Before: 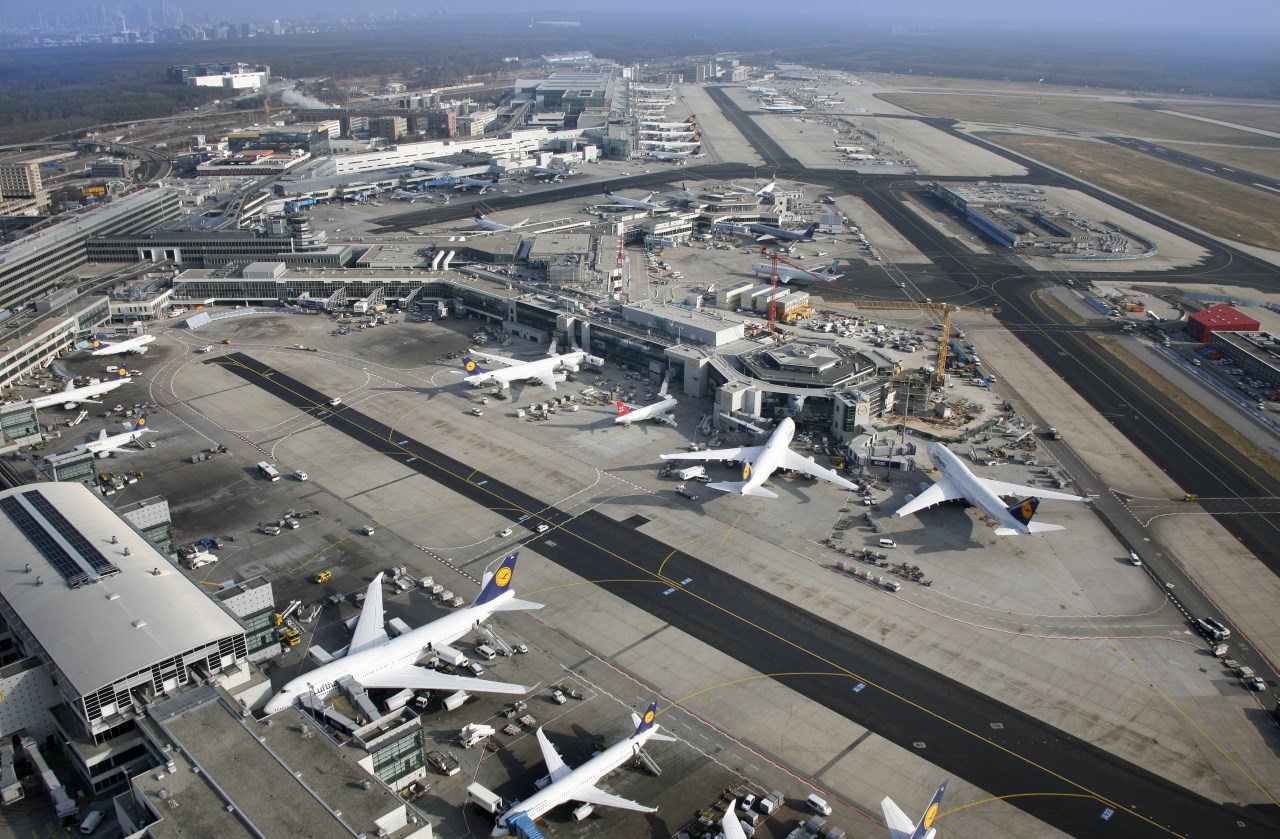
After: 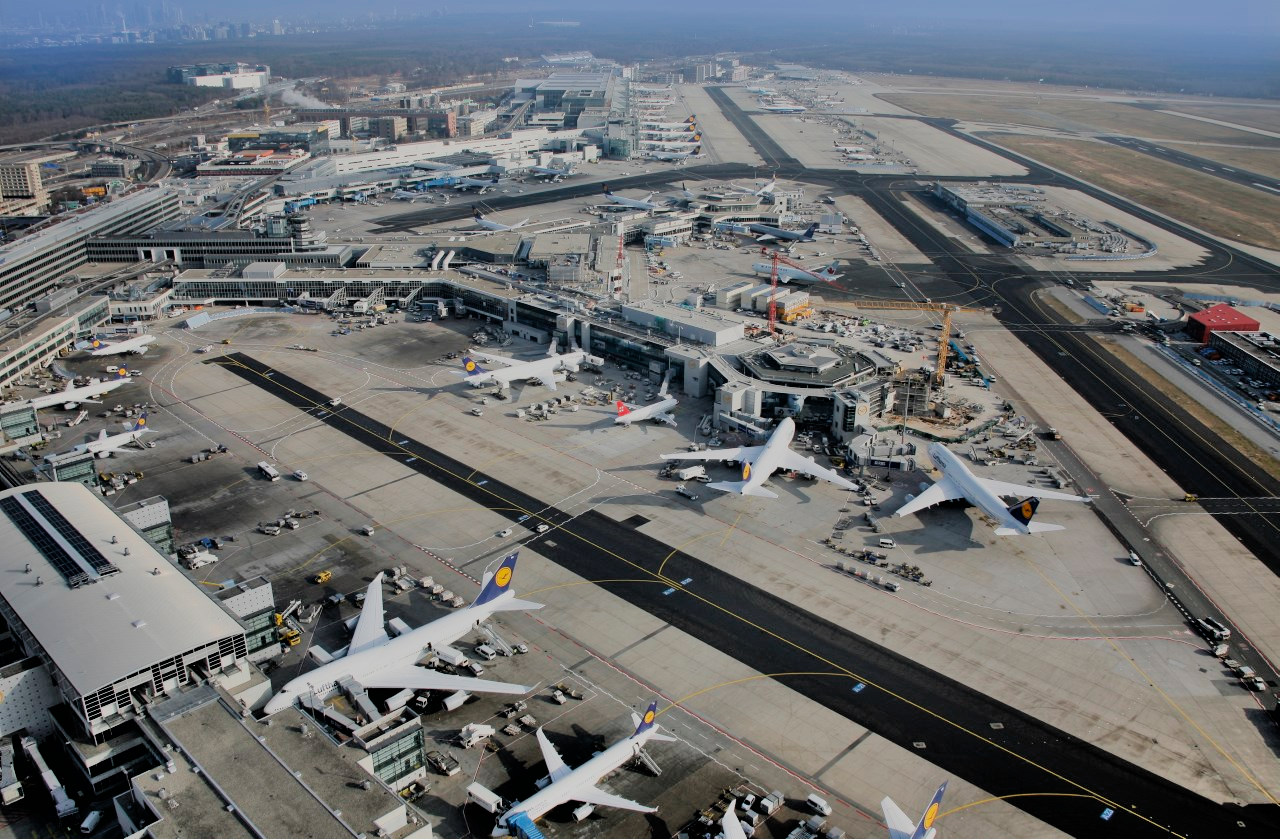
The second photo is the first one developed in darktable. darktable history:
filmic rgb: black relative exposure -6.15 EV, white relative exposure 6.96 EV, hardness 2.23, color science v6 (2022)
shadows and highlights: shadows 60, soften with gaussian
